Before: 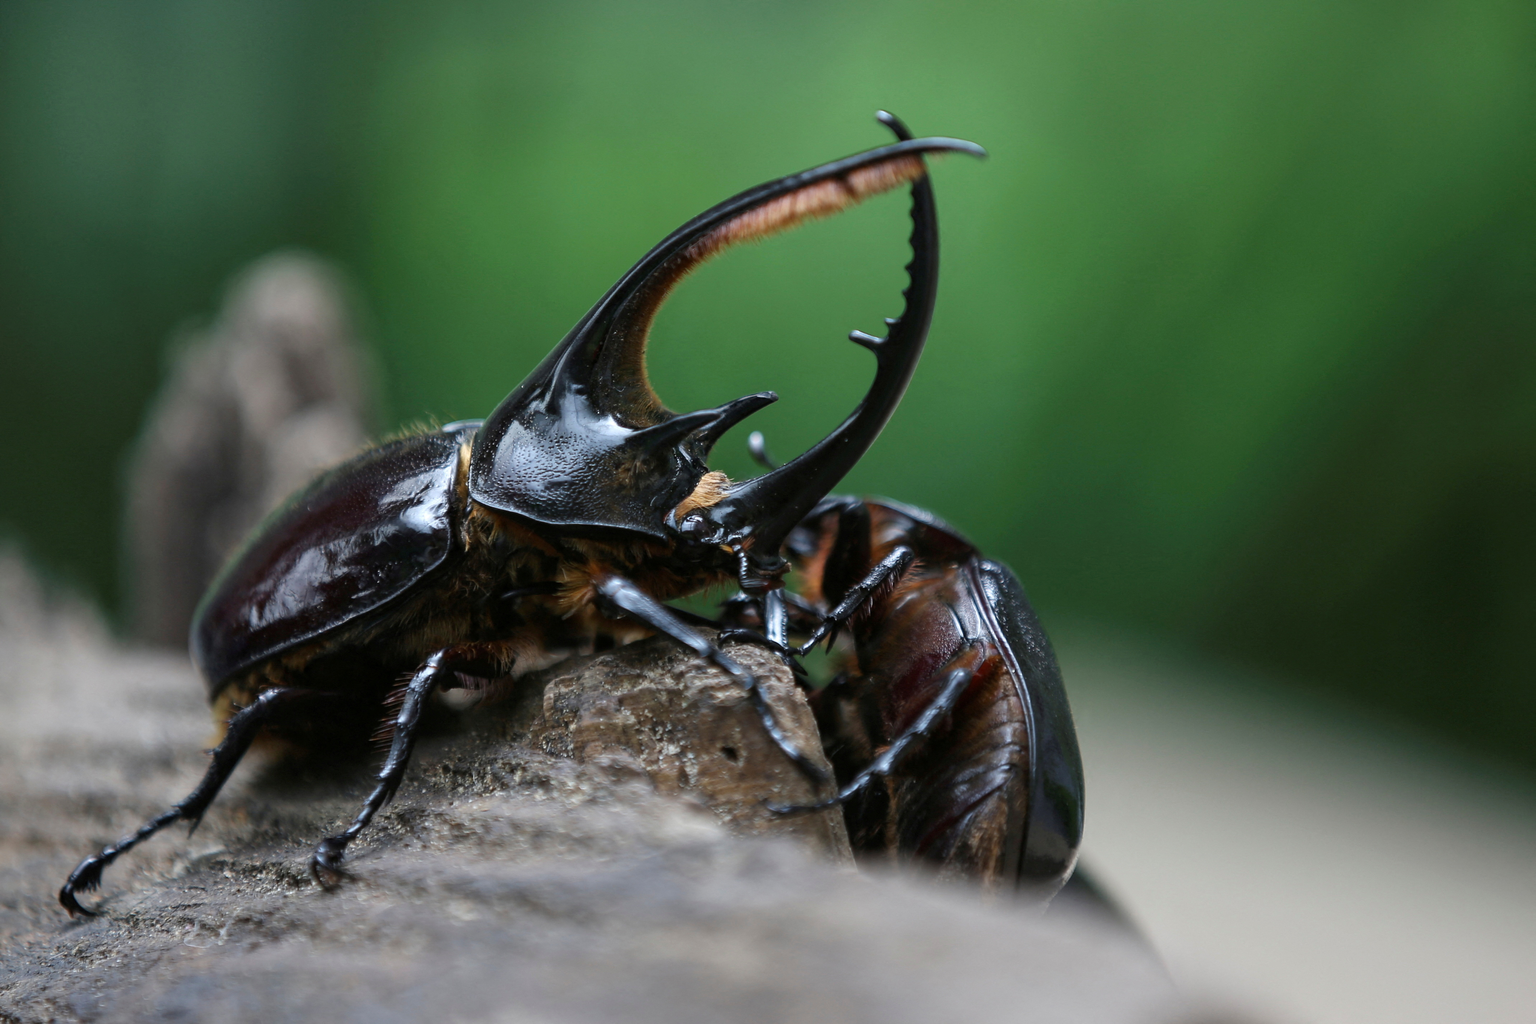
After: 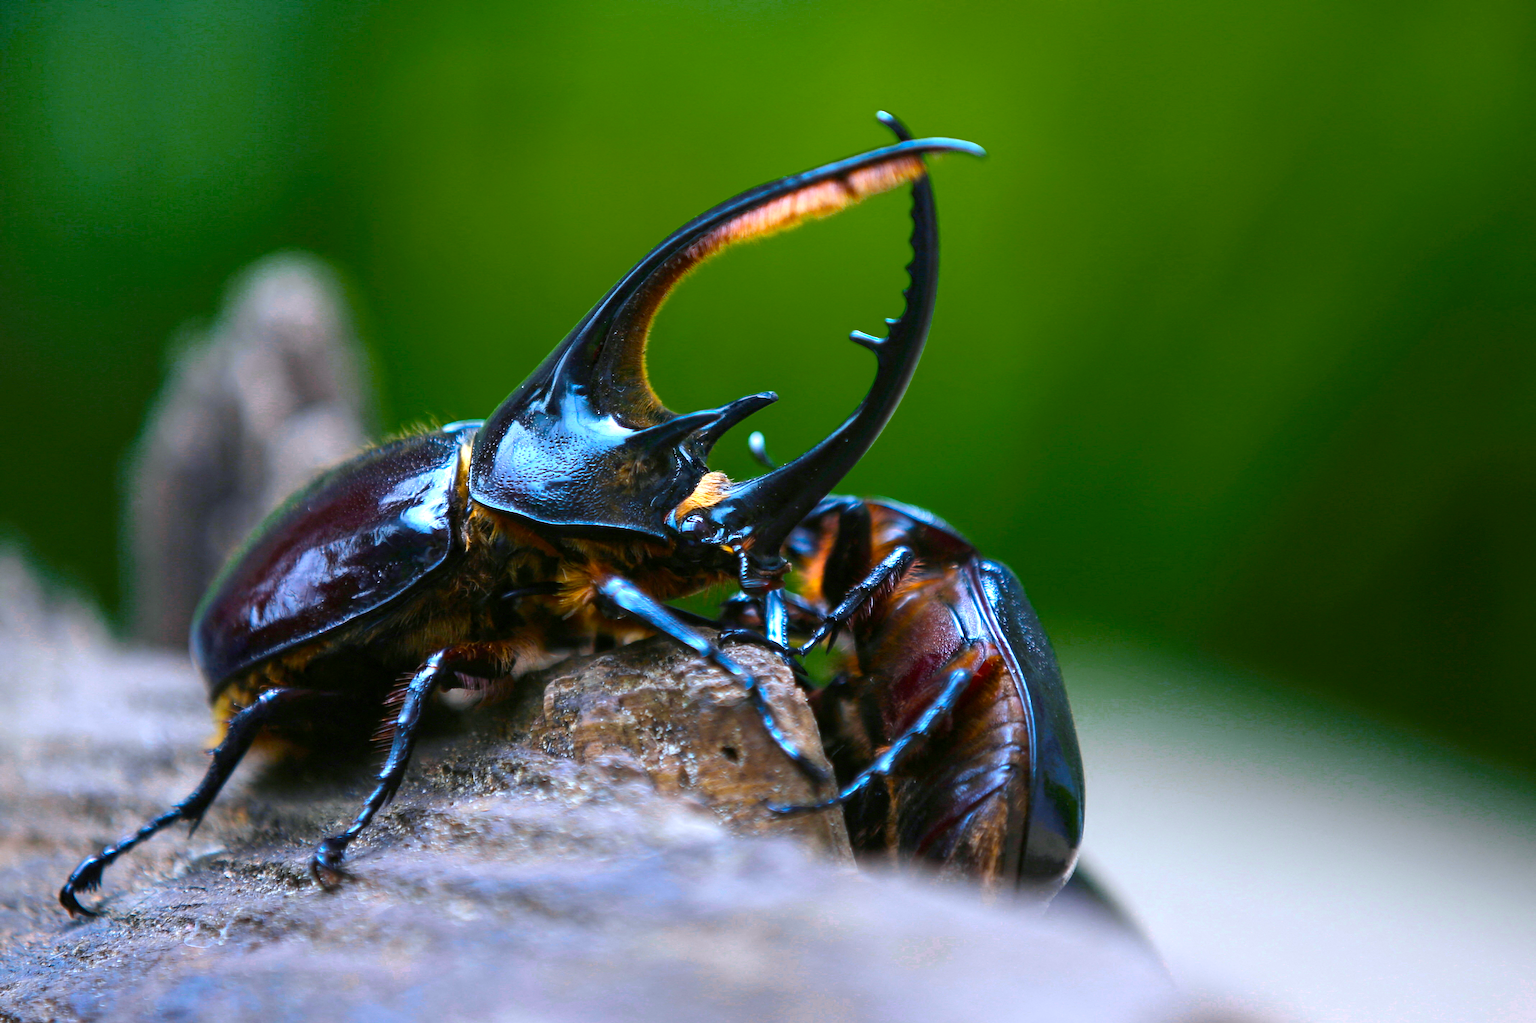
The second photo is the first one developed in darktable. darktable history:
contrast brightness saturation: contrast 0.044, saturation 0.155
exposure: black level correction 0, exposure 0.498 EV, compensate exposure bias true, compensate highlight preservation false
color calibration: illuminant as shot in camera, x 0.358, y 0.373, temperature 4628.91 K, gamut compression 0.987
color balance rgb: linear chroma grading › global chroma 15.445%, perceptual saturation grading › global saturation 31.085%, global vibrance 9.412%
color zones: curves: ch0 [(0.099, 0.624) (0.257, 0.596) (0.384, 0.376) (0.529, 0.492) (0.697, 0.564) (0.768, 0.532) (0.908, 0.644)]; ch1 [(0.112, 0.564) (0.254, 0.612) (0.432, 0.676) (0.592, 0.456) (0.743, 0.684) (0.888, 0.536)]; ch2 [(0.25, 0.5) (0.469, 0.36) (0.75, 0.5)]
